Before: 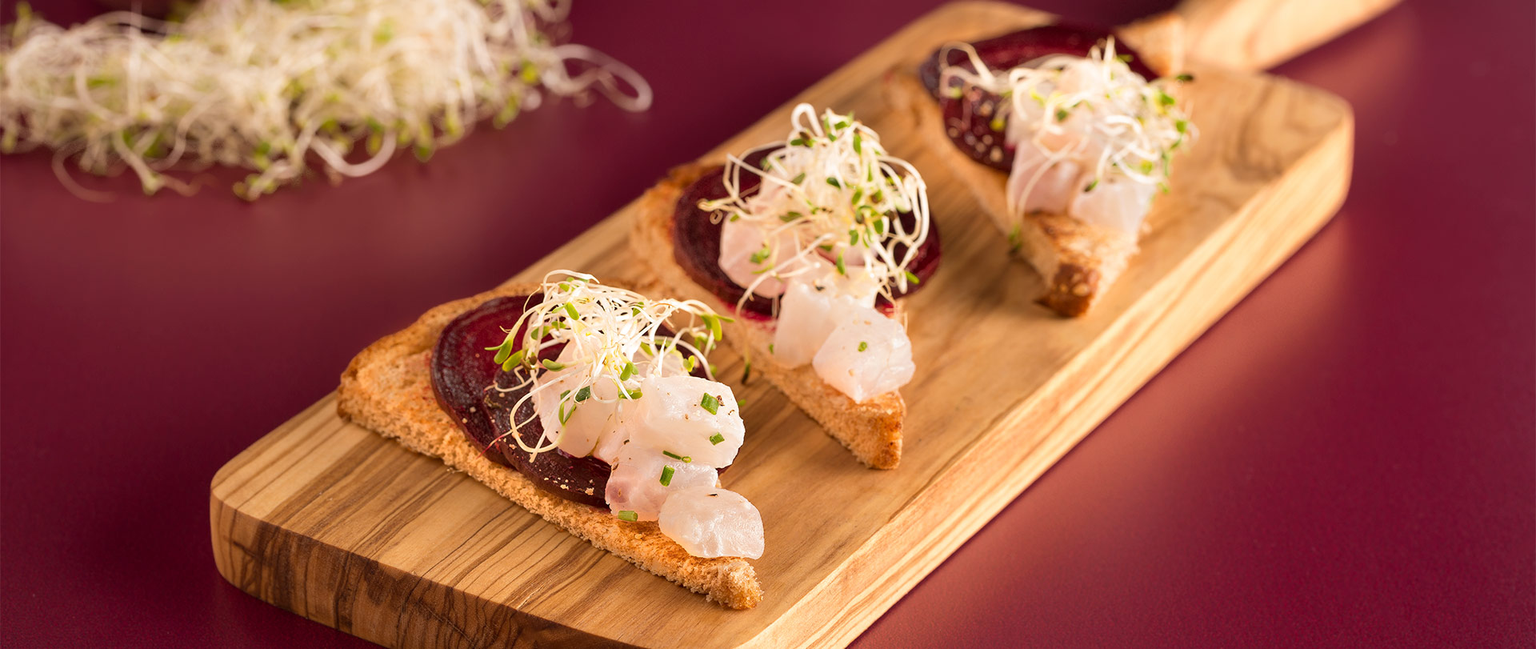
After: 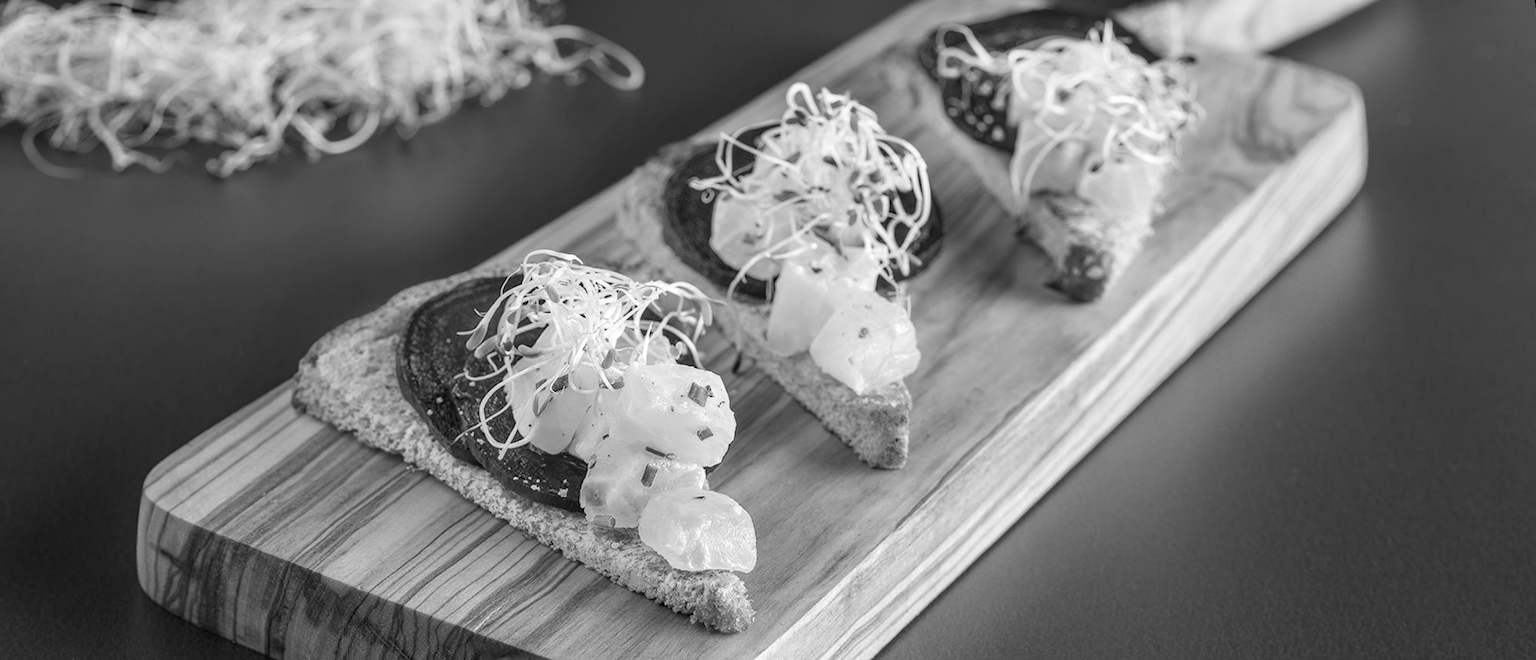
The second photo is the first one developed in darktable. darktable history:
exposure: compensate highlight preservation false
sharpen: radius 2.883, amount 0.868, threshold 47.523
crop and rotate: top 2.479%, bottom 3.018%
local contrast: highlights 0%, shadows 0%, detail 133%
monochrome: on, module defaults
rotate and perspective: rotation 0.215°, lens shift (vertical) -0.139, crop left 0.069, crop right 0.939, crop top 0.002, crop bottom 0.996
